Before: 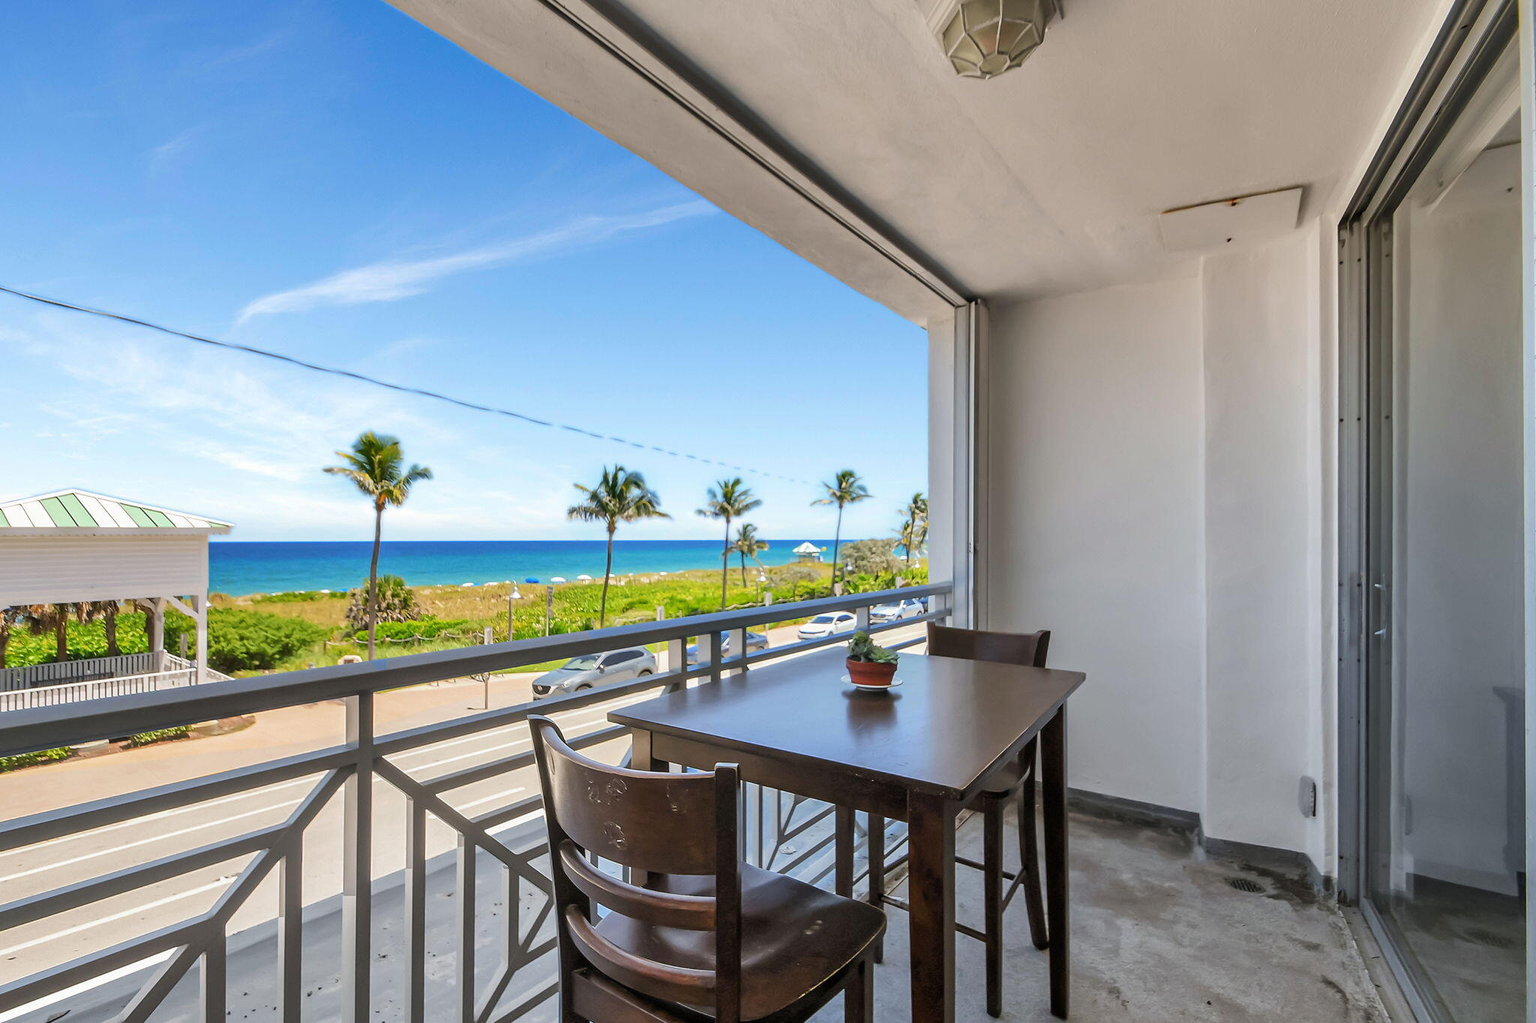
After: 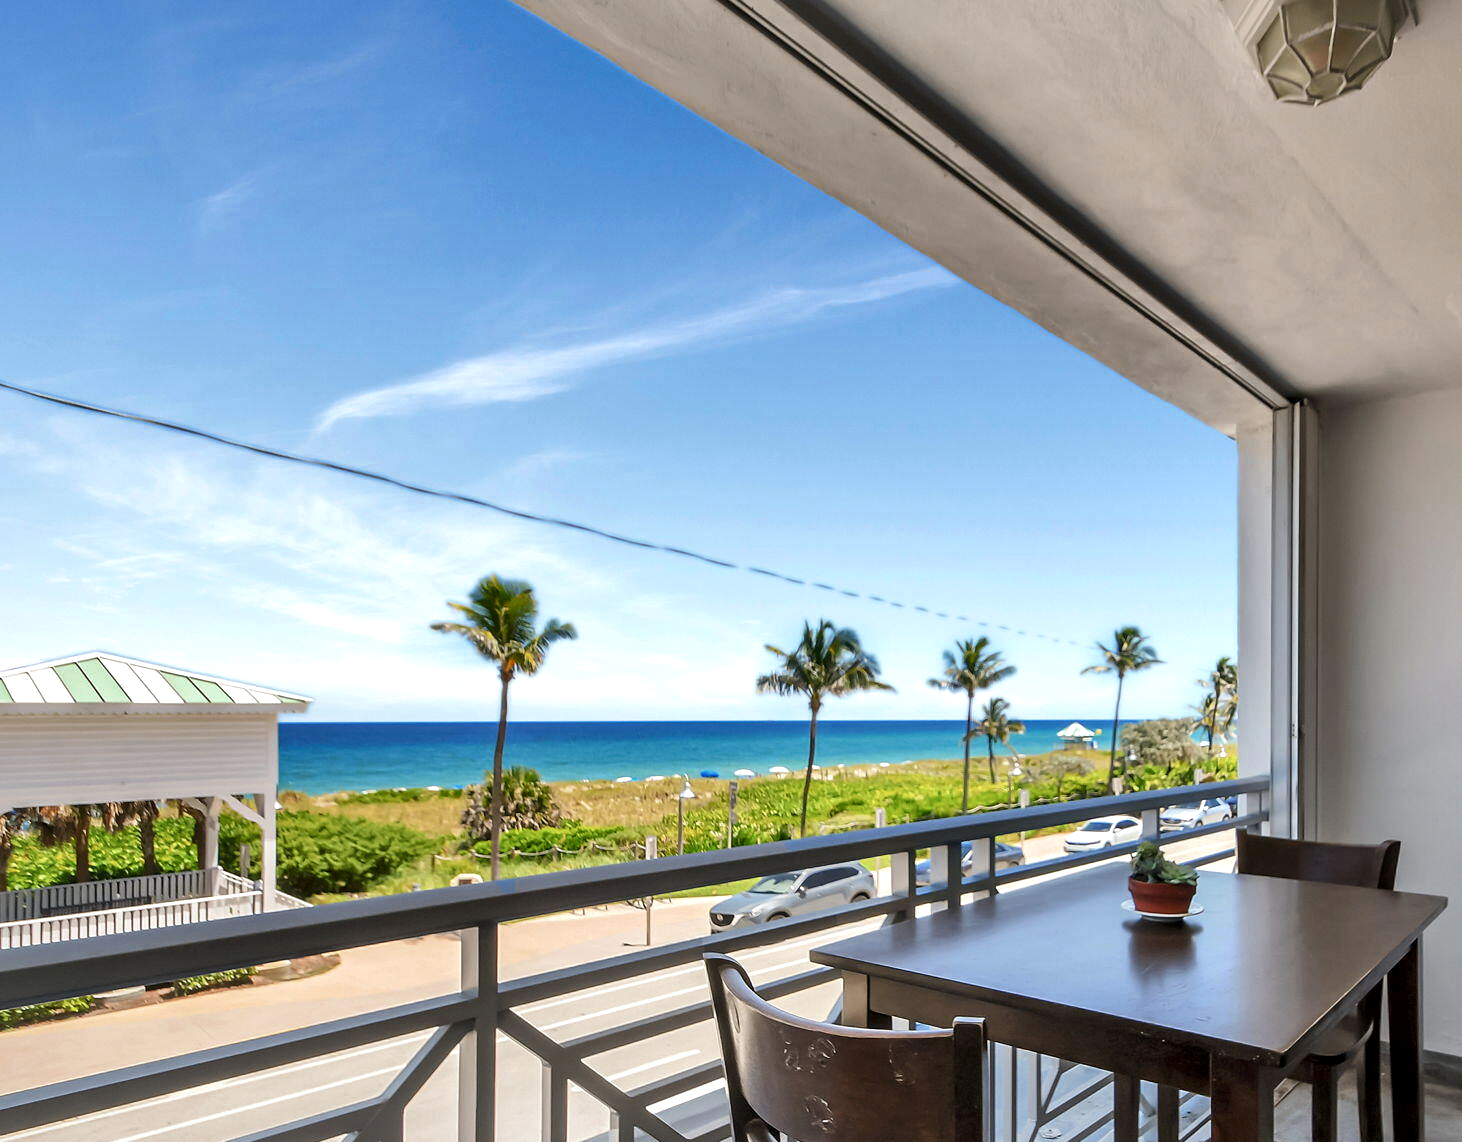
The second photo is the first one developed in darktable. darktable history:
crop: right 28.57%, bottom 16.263%
local contrast: mode bilateral grid, contrast 100, coarseness 100, detail 165%, midtone range 0.2
contrast brightness saturation: saturation -0.069
